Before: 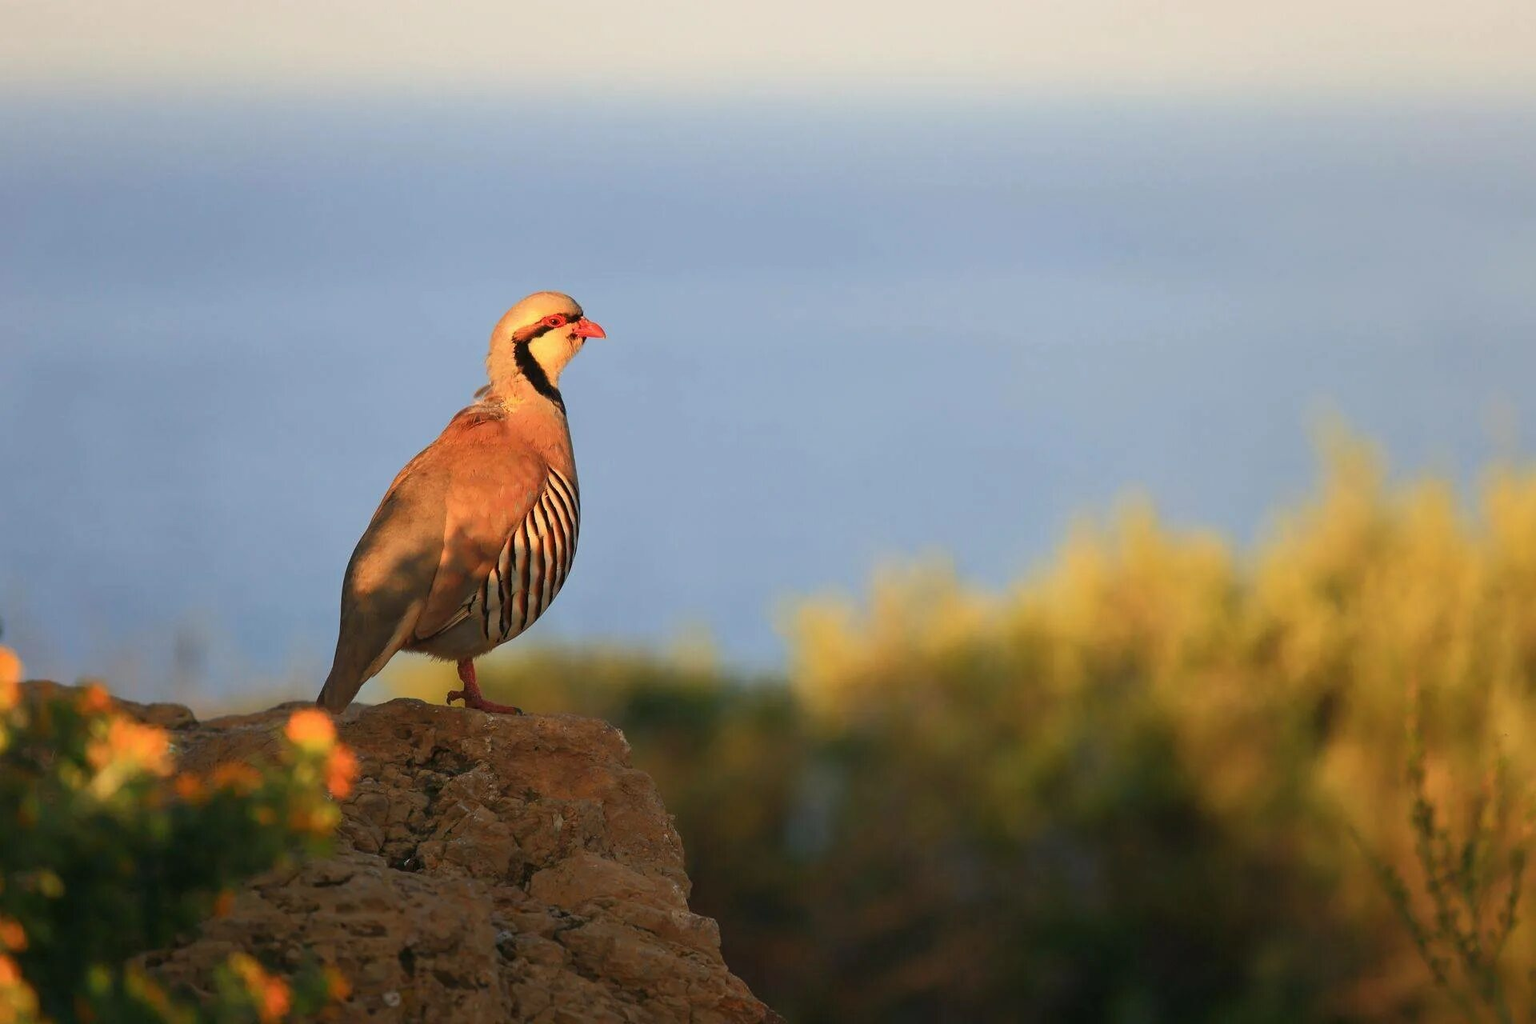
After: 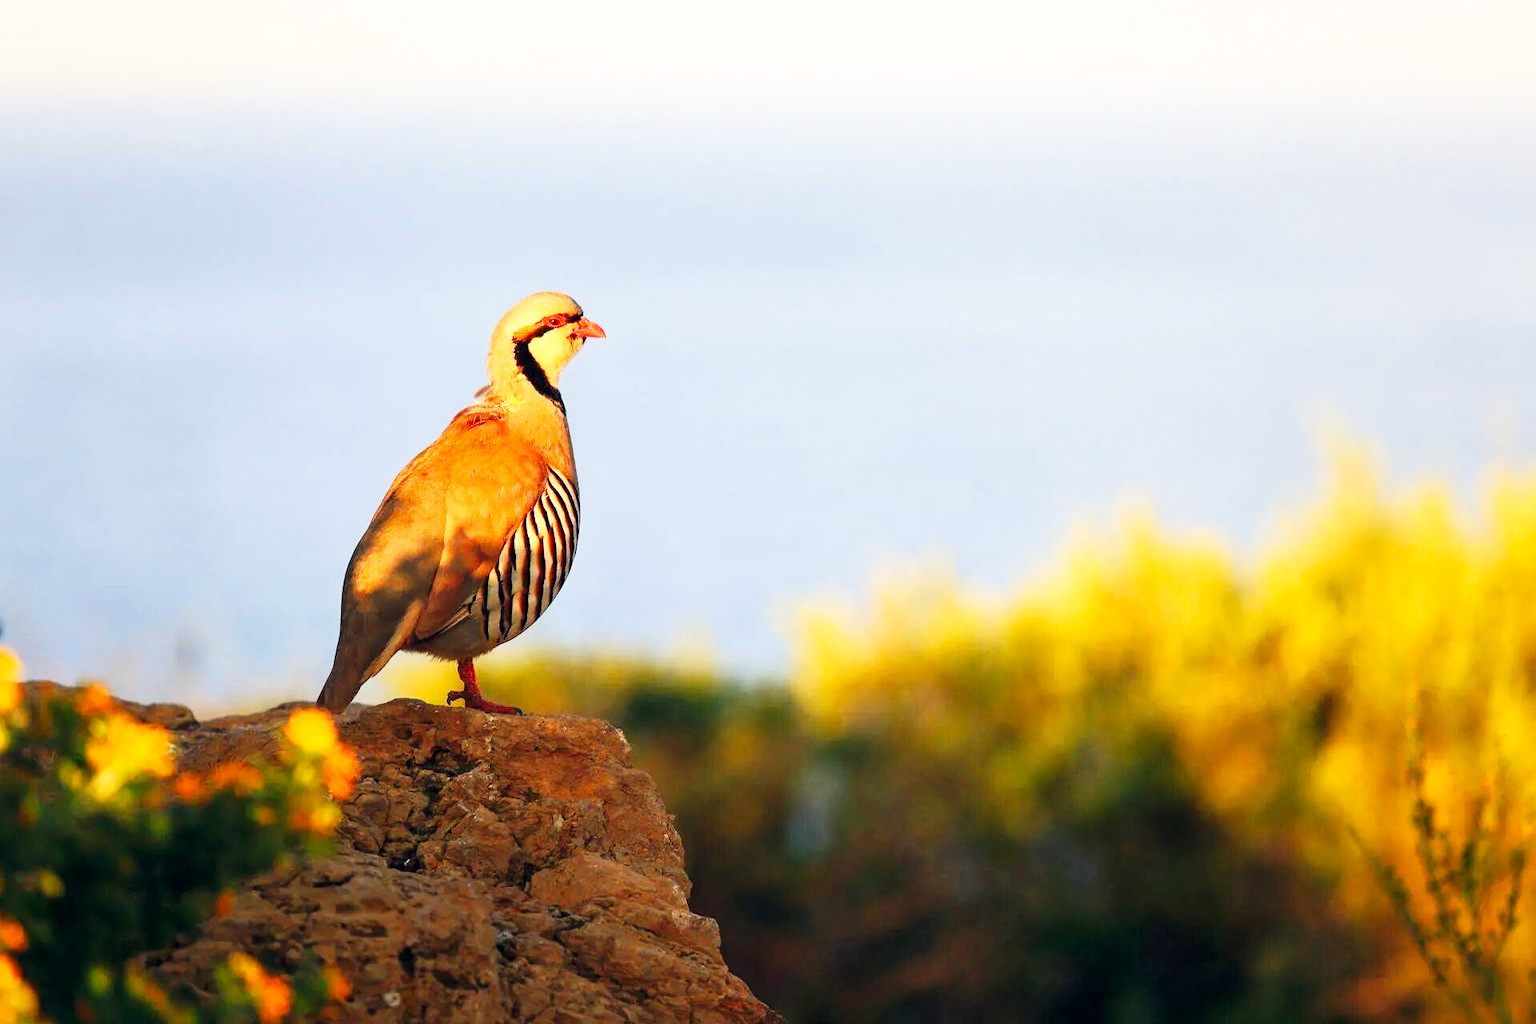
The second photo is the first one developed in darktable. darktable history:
base curve: curves: ch0 [(0, 0) (0.007, 0.004) (0.027, 0.03) (0.046, 0.07) (0.207, 0.54) (0.442, 0.872) (0.673, 0.972) (1, 1)], preserve colors none
local contrast: highlights 100%, shadows 100%, detail 120%, midtone range 0.2
color balance rgb: shadows lift › hue 87.51°, highlights gain › chroma 1.62%, highlights gain › hue 55.1°, global offset › chroma 0.06%, global offset › hue 253.66°, linear chroma grading › global chroma 0.5%, perceptual saturation grading › global saturation 9.6%
